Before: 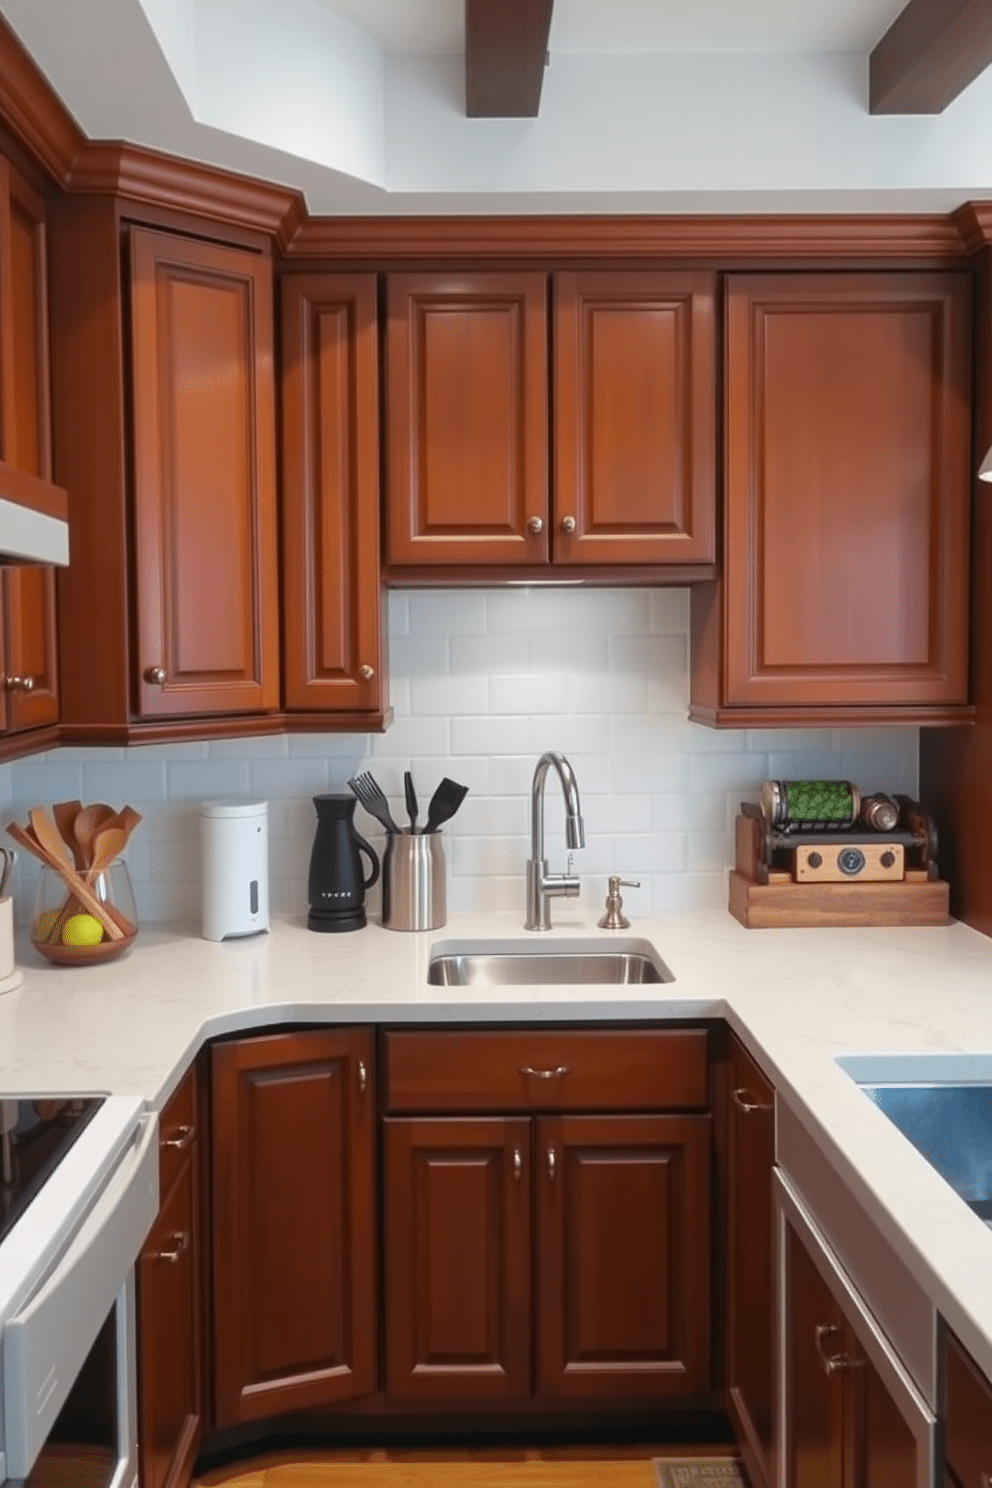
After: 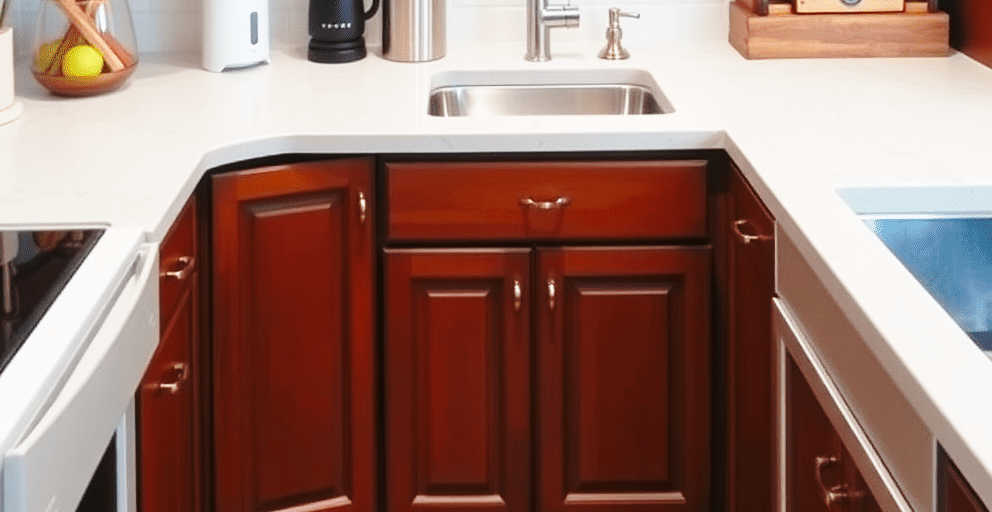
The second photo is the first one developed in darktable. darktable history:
crop and rotate: top 58.516%, bottom 7.059%
base curve: curves: ch0 [(0, 0) (0.028, 0.03) (0.121, 0.232) (0.46, 0.748) (0.859, 0.968) (1, 1)], preserve colors none
